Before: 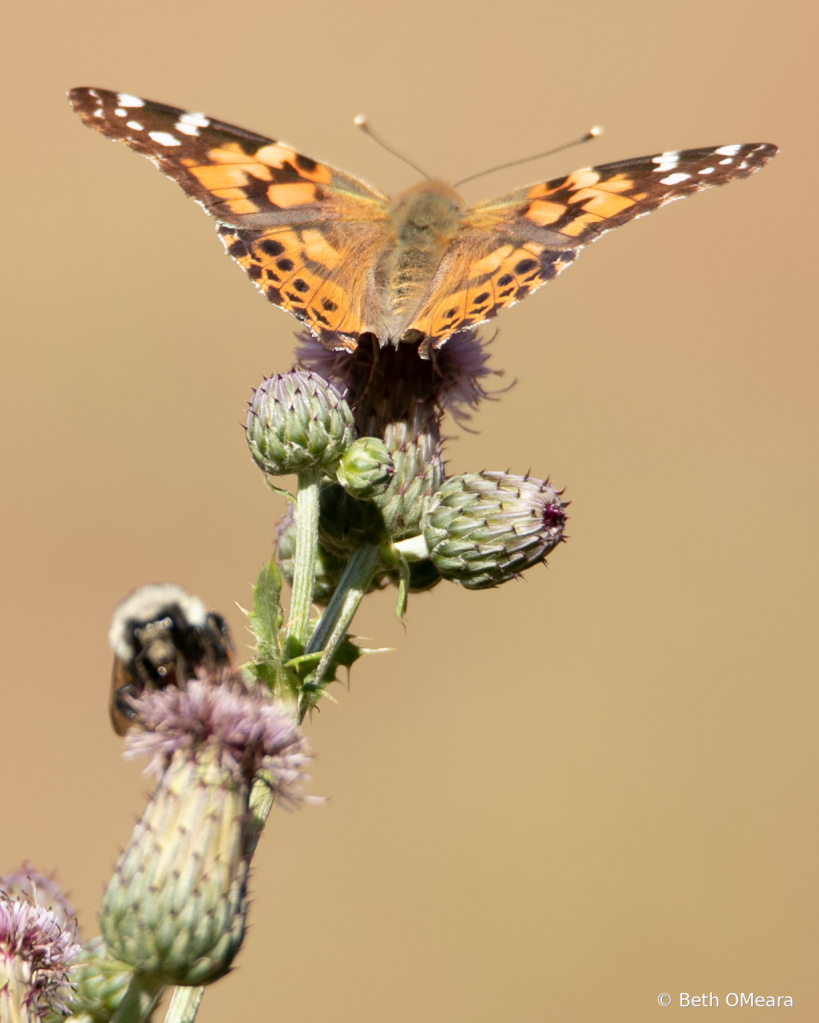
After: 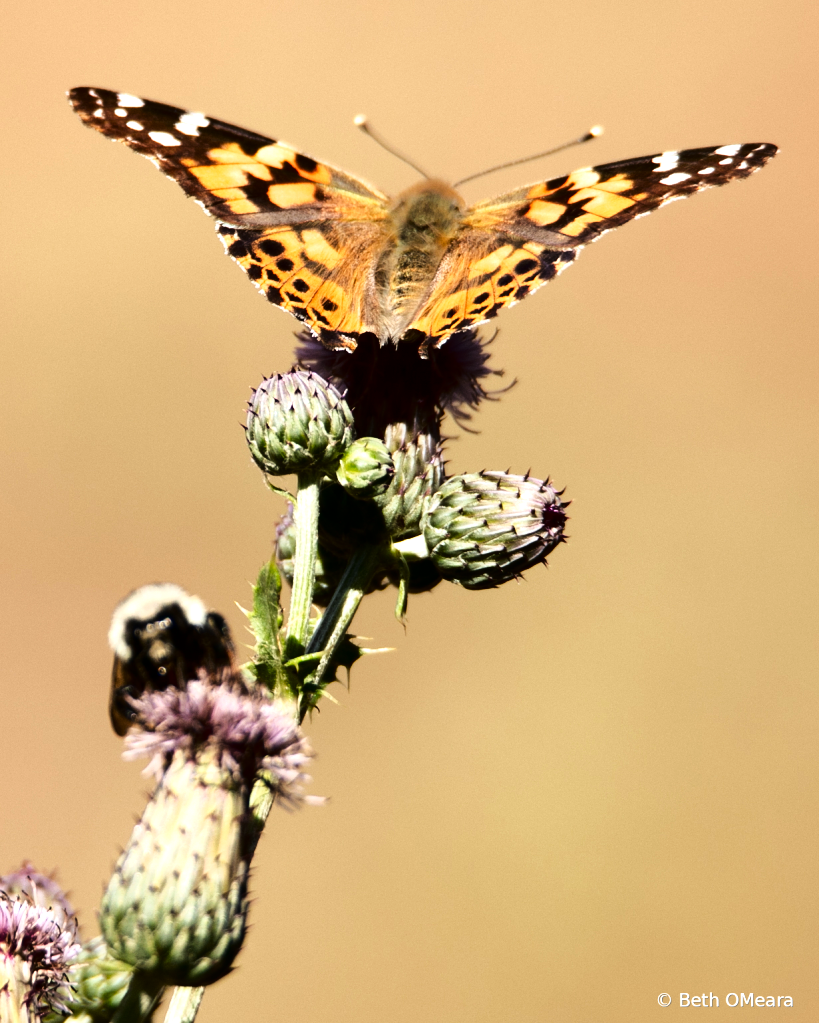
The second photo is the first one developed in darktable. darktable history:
exposure: black level correction -0.002, exposure 0.547 EV, compensate highlight preservation false
contrast brightness saturation: brightness -0.524
tone curve: curves: ch0 [(0, 0) (0.136, 0.071) (0.346, 0.366) (0.489, 0.573) (0.66, 0.748) (0.858, 0.926) (1, 0.977)]; ch1 [(0, 0) (0.353, 0.344) (0.45, 0.46) (0.498, 0.498) (0.521, 0.512) (0.563, 0.559) (0.592, 0.605) (0.641, 0.673) (1, 1)]; ch2 [(0, 0) (0.333, 0.346) (0.375, 0.375) (0.424, 0.43) (0.476, 0.492) (0.502, 0.502) (0.524, 0.531) (0.579, 0.61) (0.612, 0.644) (0.641, 0.722) (1, 1)], color space Lab, linked channels, preserve colors none
